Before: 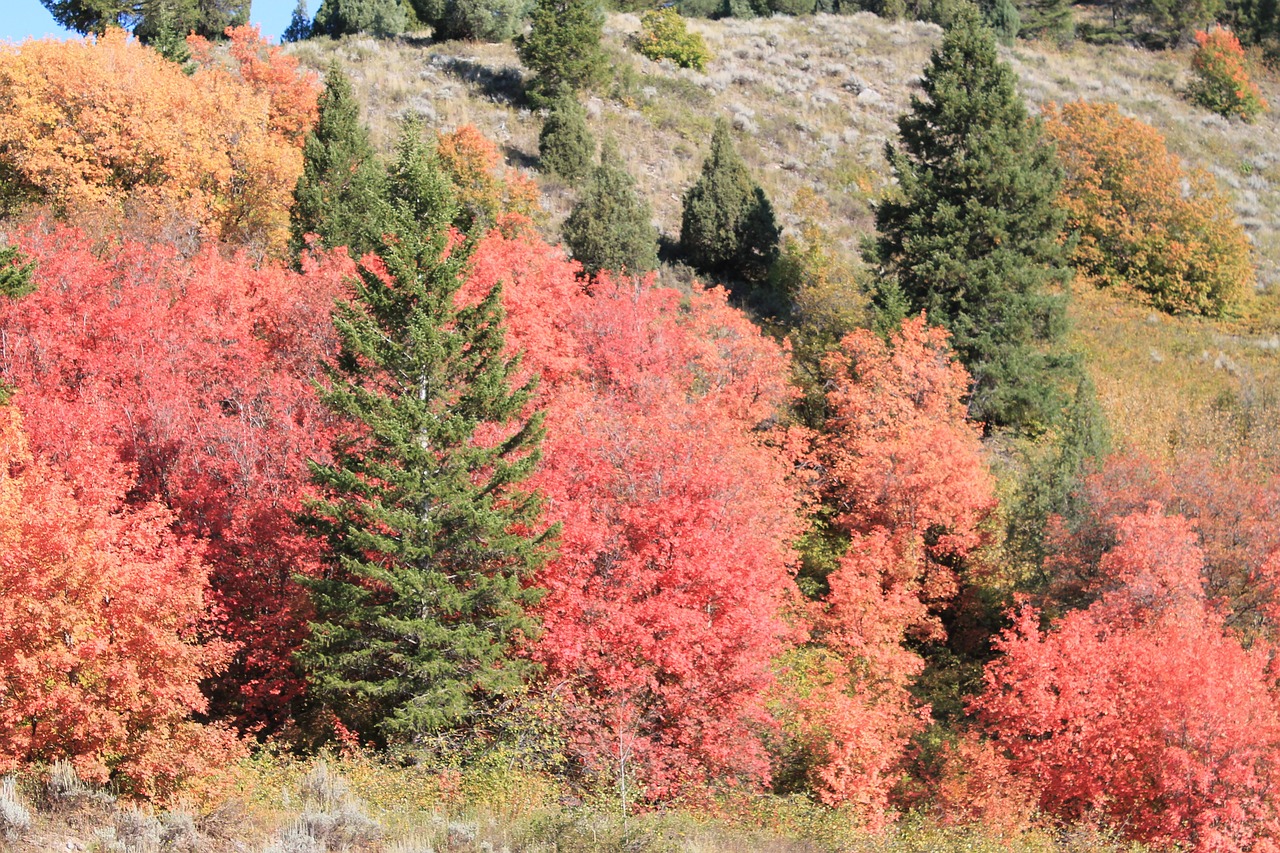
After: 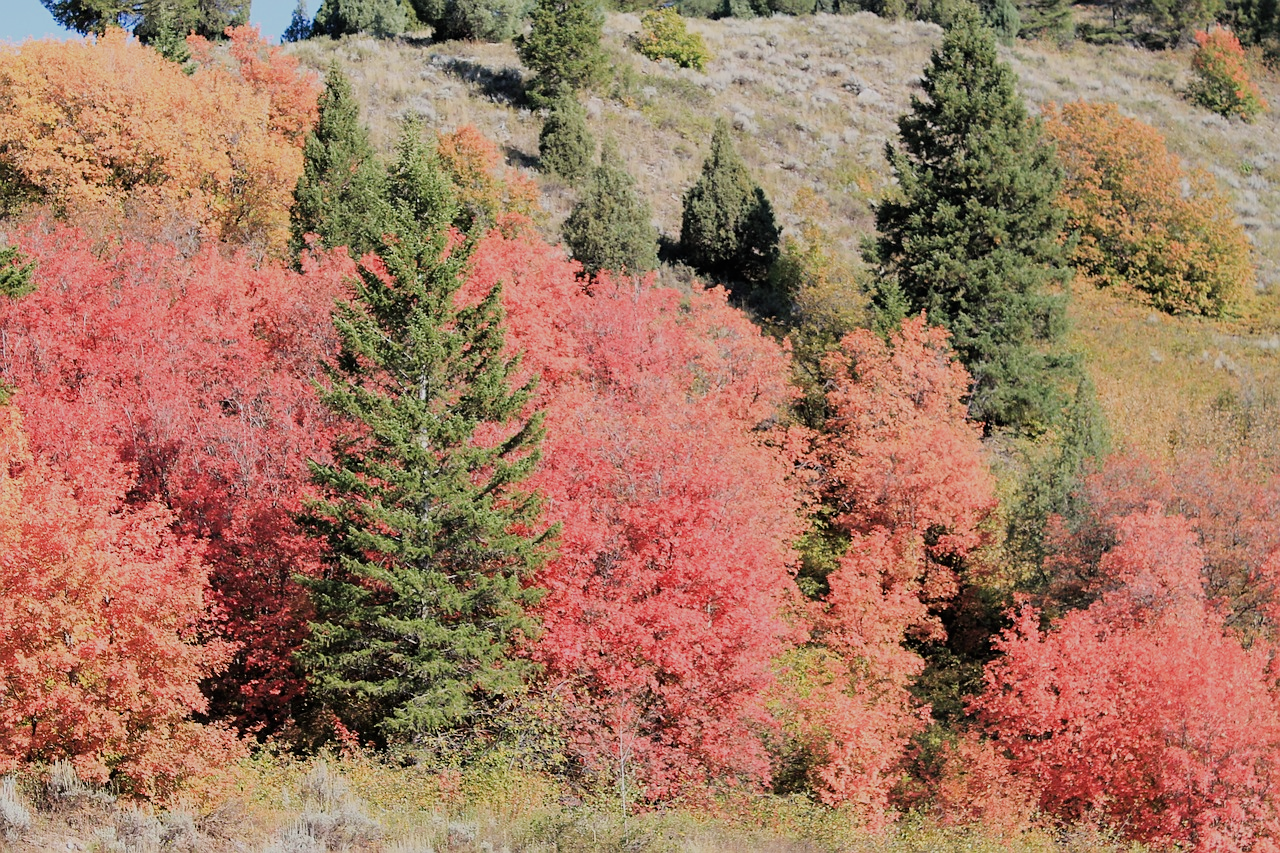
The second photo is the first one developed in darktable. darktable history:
filmic rgb: black relative exposure -7.65 EV, white relative exposure 4.56 EV, hardness 3.61
sharpen: amount 0.211
